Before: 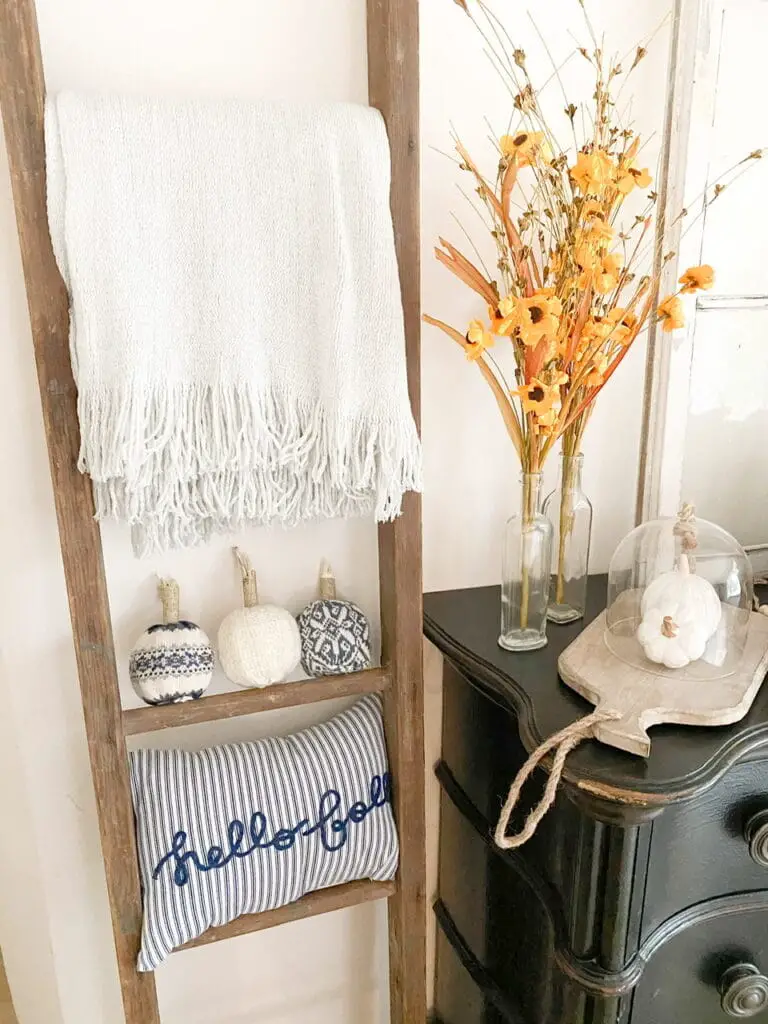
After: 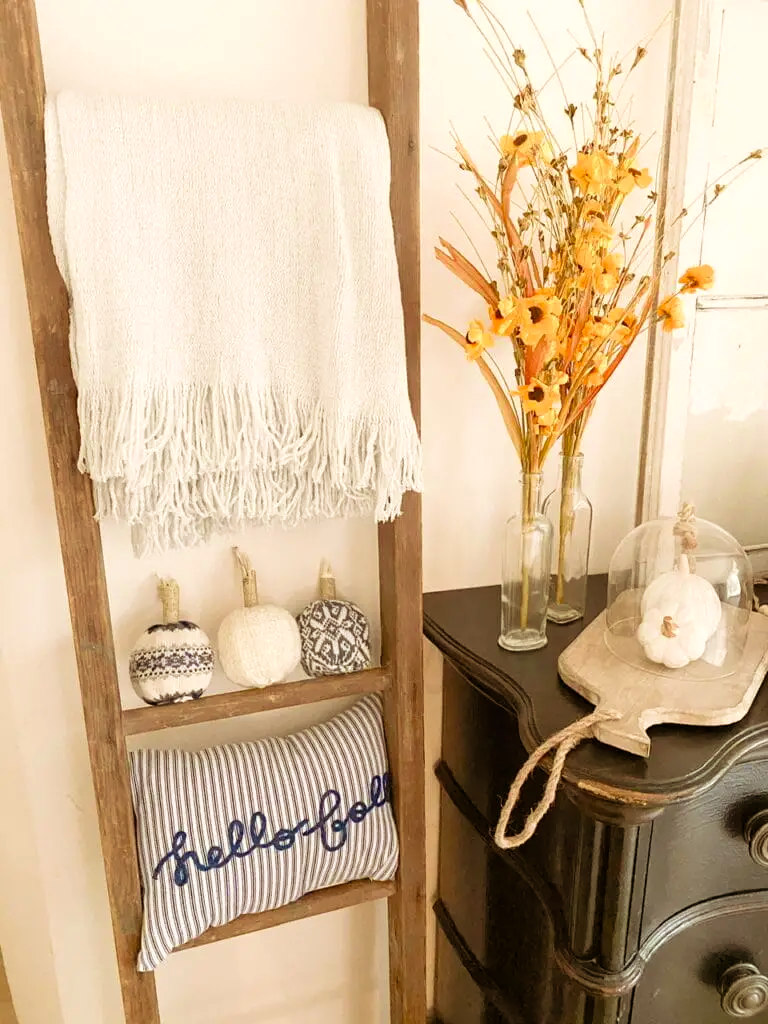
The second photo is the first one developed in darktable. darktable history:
velvia: on, module defaults
color balance rgb: shadows lift › chroma 4.41%, shadows lift › hue 27°, power › chroma 2.5%, power › hue 70°, highlights gain › chroma 1%, highlights gain › hue 27°, saturation formula JzAzBz (2021)
